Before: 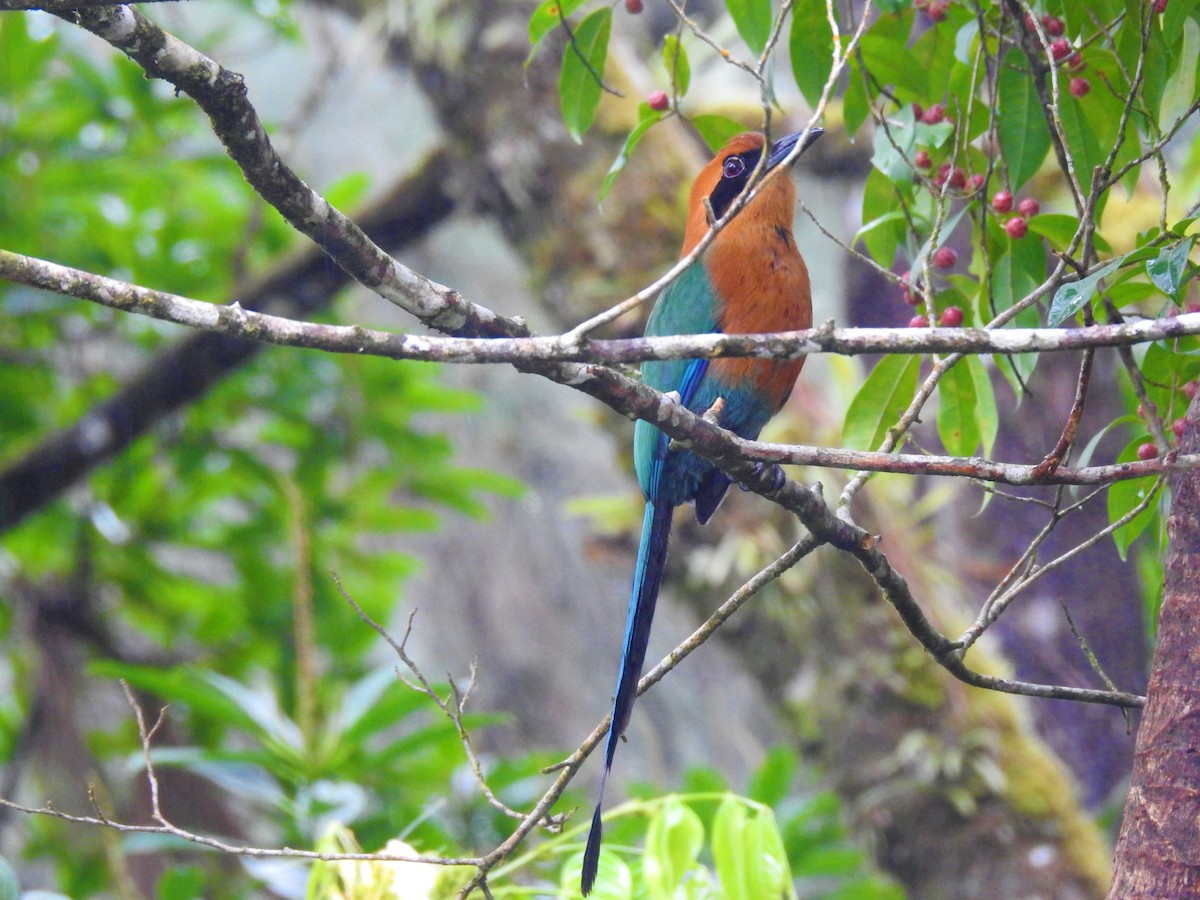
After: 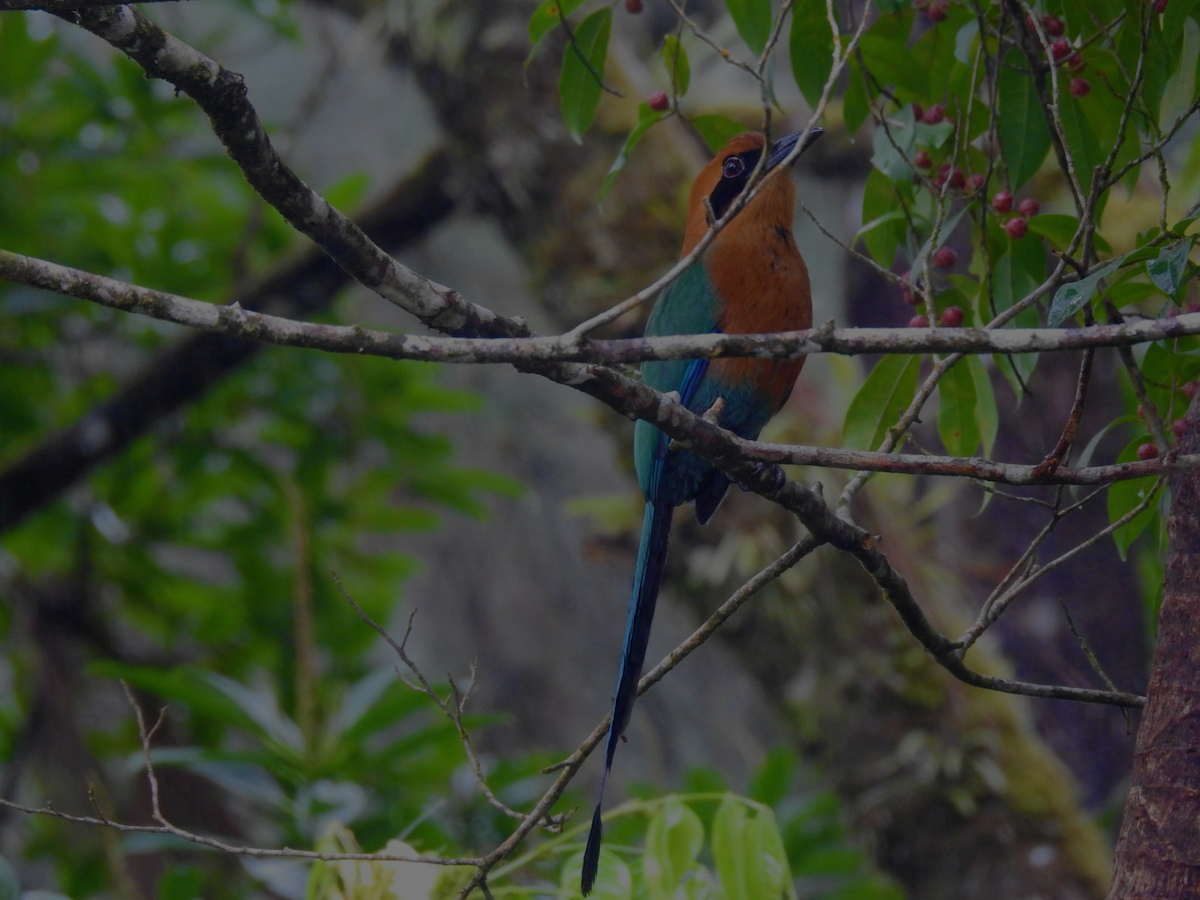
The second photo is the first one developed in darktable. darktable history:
exposure: exposure -2.376 EV, compensate highlight preservation false
